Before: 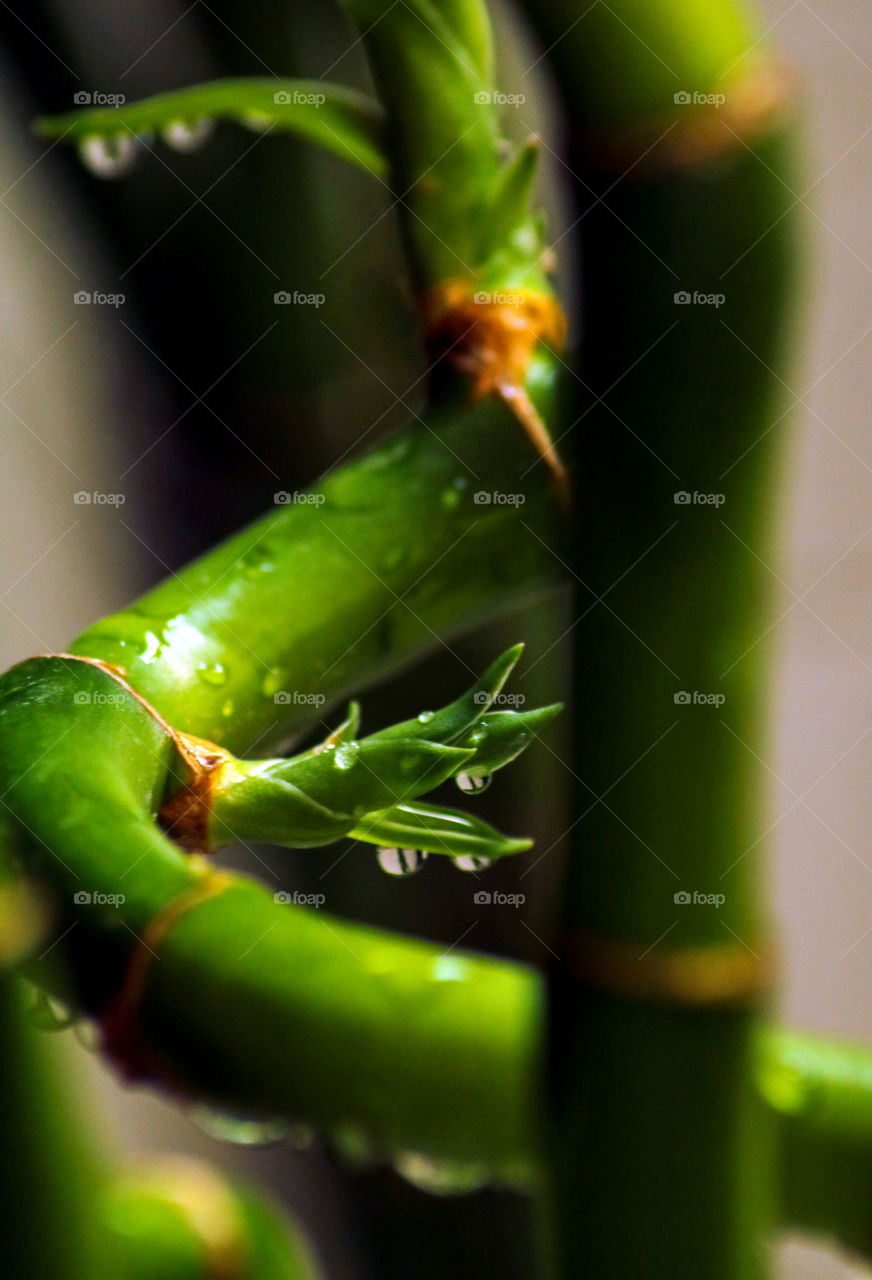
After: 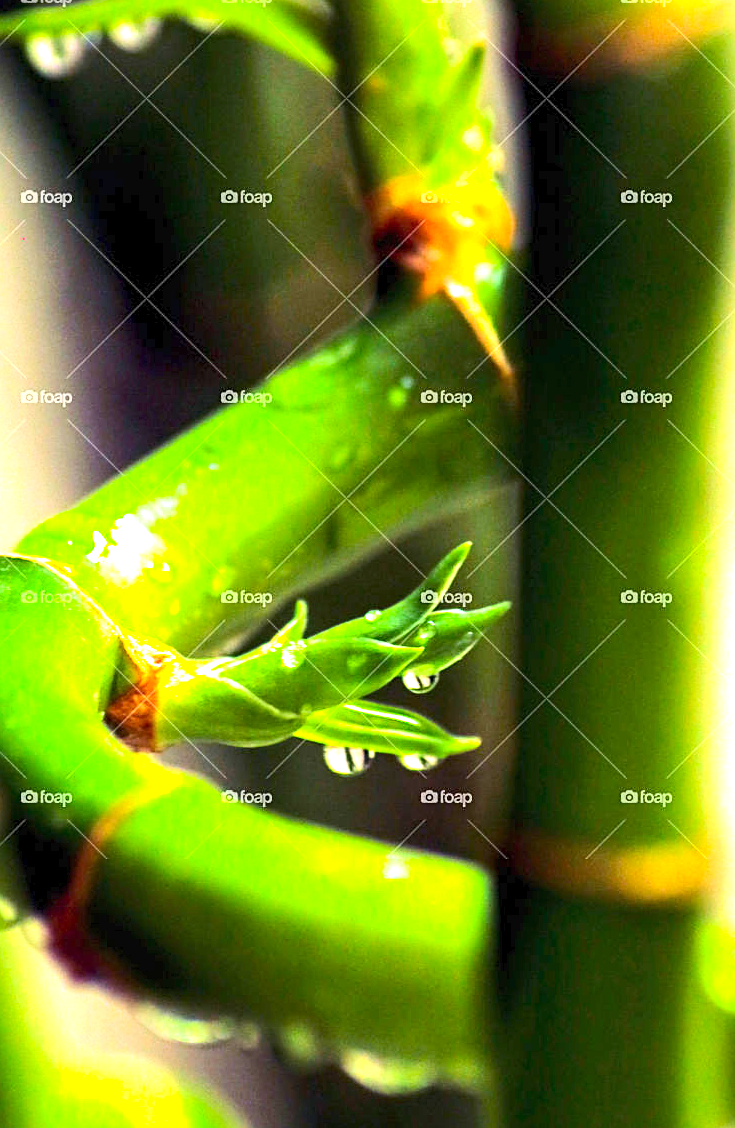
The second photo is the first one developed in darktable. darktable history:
crop: left 6.161%, top 7.95%, right 9.547%, bottom 3.898%
contrast brightness saturation: contrast 0.198, brightness 0.155, saturation 0.218
exposure: exposure 1.993 EV, compensate exposure bias true, compensate highlight preservation false
sharpen: amount 0.489
